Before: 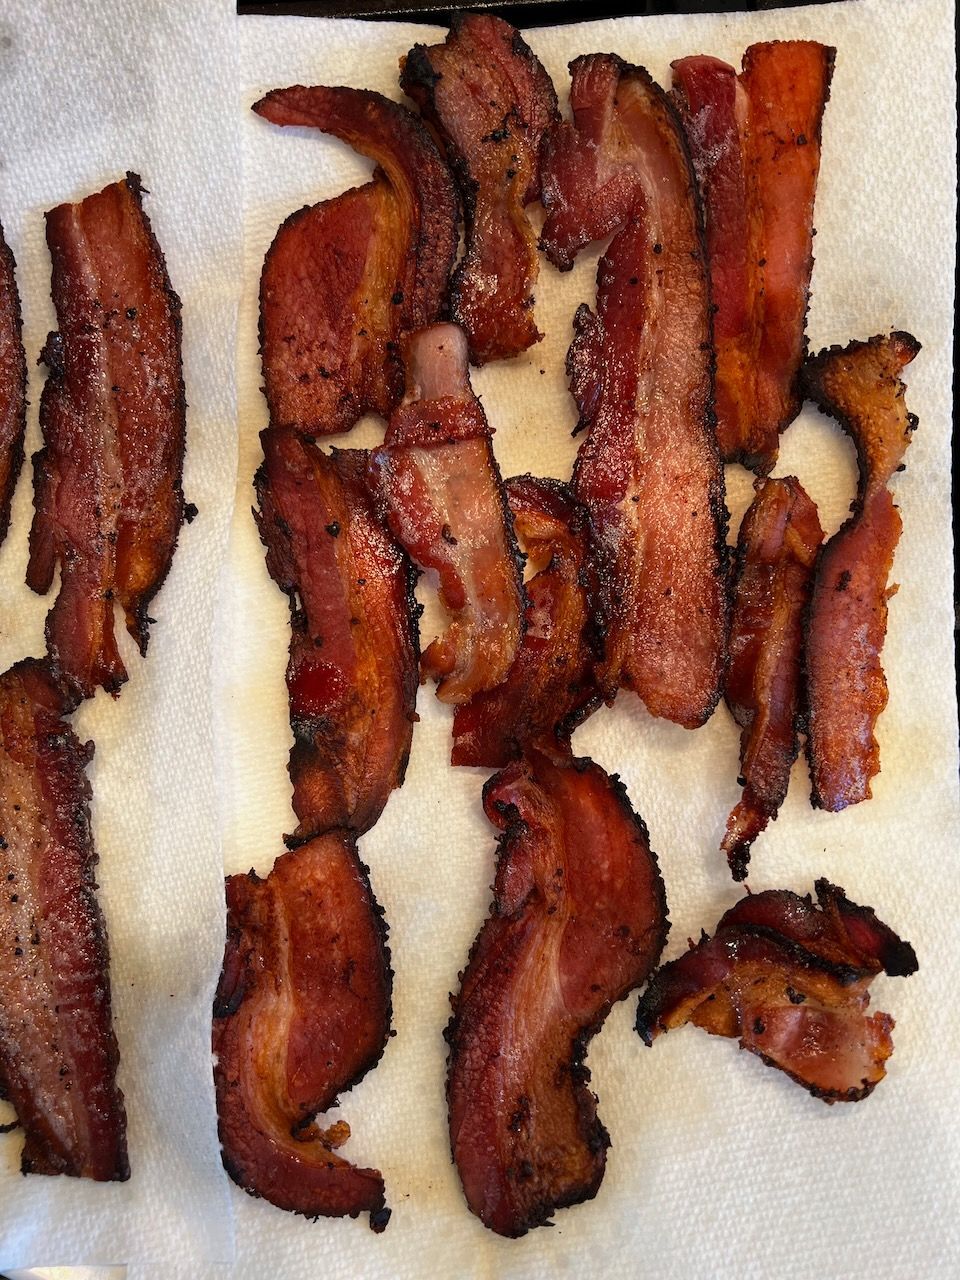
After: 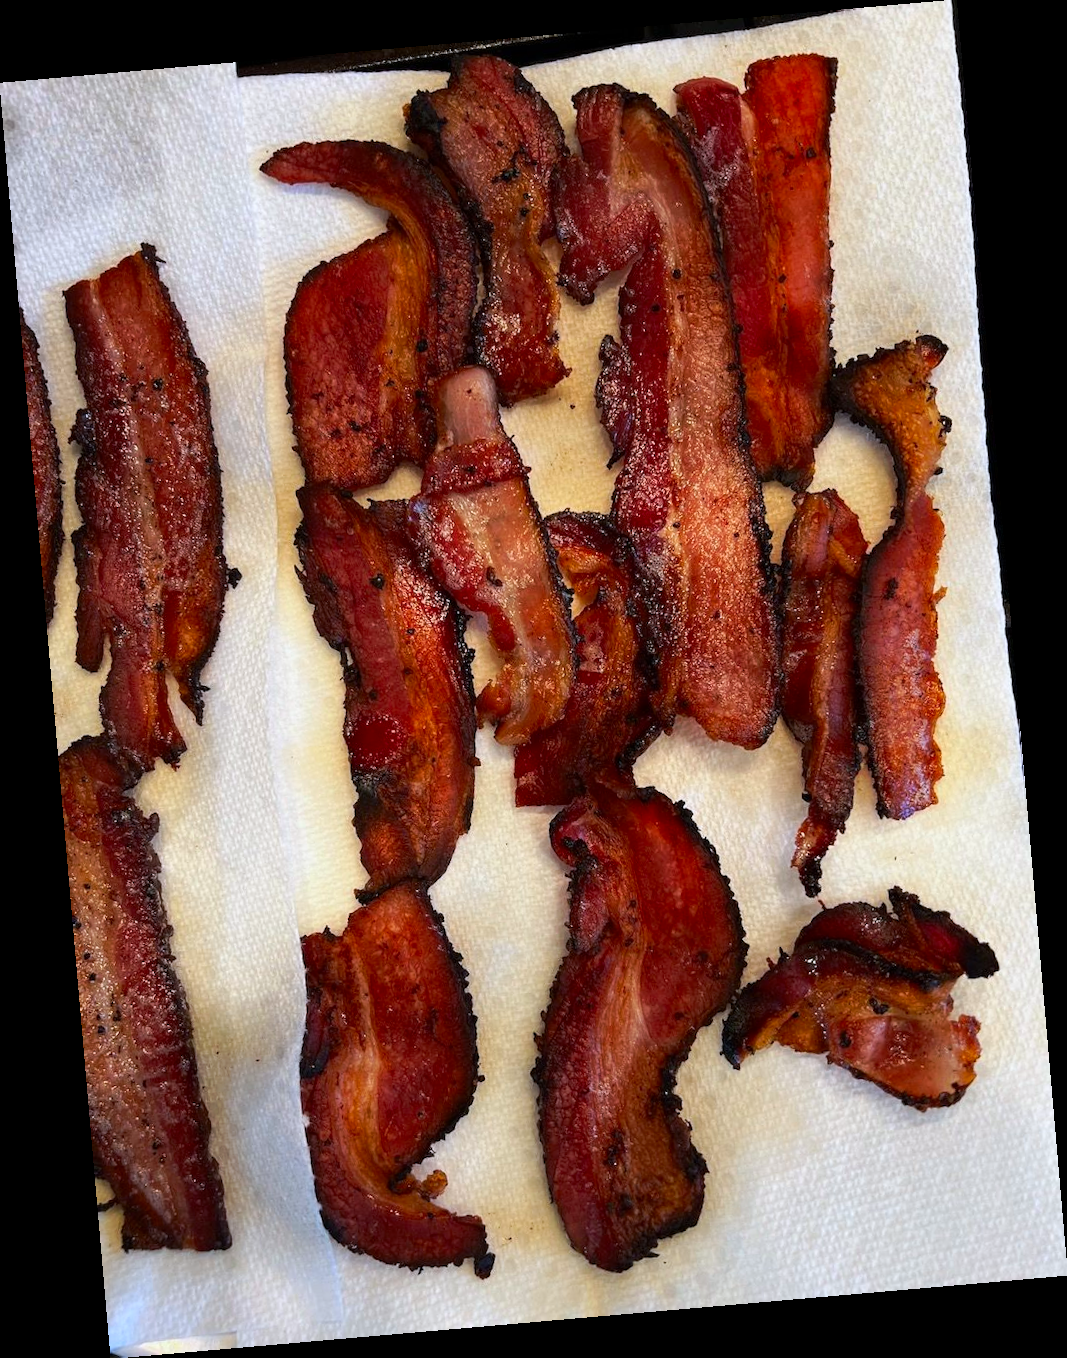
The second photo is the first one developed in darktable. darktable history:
tone curve: curves: ch0 [(0, 0) (0.003, 0.003) (0.011, 0.011) (0.025, 0.024) (0.044, 0.043) (0.069, 0.068) (0.1, 0.097) (0.136, 0.133) (0.177, 0.173) (0.224, 0.219) (0.277, 0.27) (0.335, 0.327) (0.399, 0.39) (0.468, 0.457) (0.543, 0.545) (0.623, 0.625) (0.709, 0.71) (0.801, 0.801) (0.898, 0.898) (1, 1)], preserve colors none
rotate and perspective: rotation -4.98°, automatic cropping off
white balance: red 0.974, blue 1.044
contrast brightness saturation: contrast 0.08, saturation 0.2
